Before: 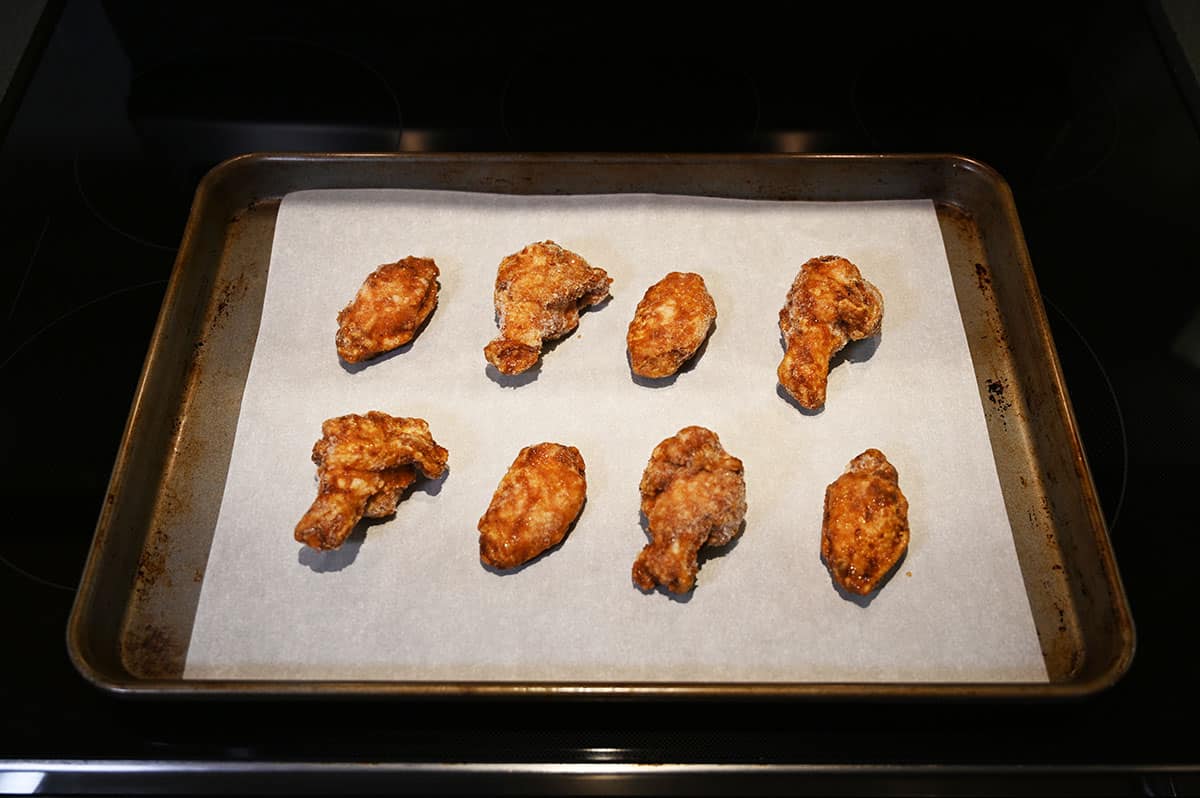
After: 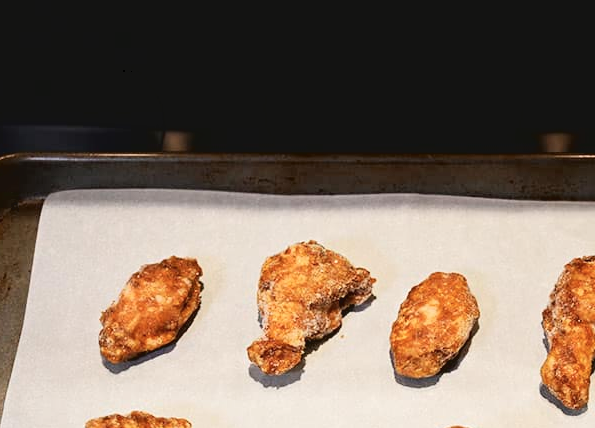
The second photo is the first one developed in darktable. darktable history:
crop: left 19.822%, right 30.58%, bottom 46.331%
tone curve: curves: ch0 [(0, 0) (0.003, 0.059) (0.011, 0.059) (0.025, 0.057) (0.044, 0.055) (0.069, 0.057) (0.1, 0.083) (0.136, 0.128) (0.177, 0.185) (0.224, 0.242) (0.277, 0.308) (0.335, 0.383) (0.399, 0.468) (0.468, 0.547) (0.543, 0.632) (0.623, 0.71) (0.709, 0.801) (0.801, 0.859) (0.898, 0.922) (1, 1)], color space Lab, independent channels, preserve colors none
